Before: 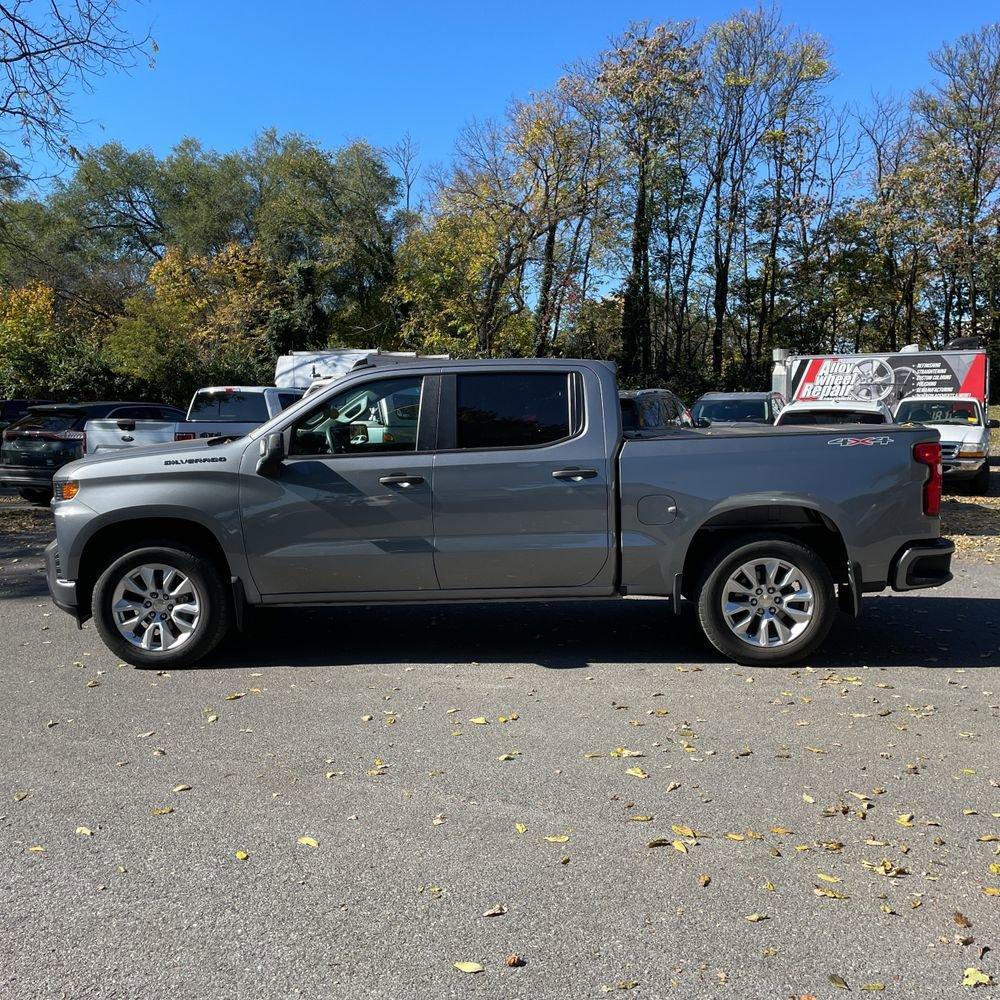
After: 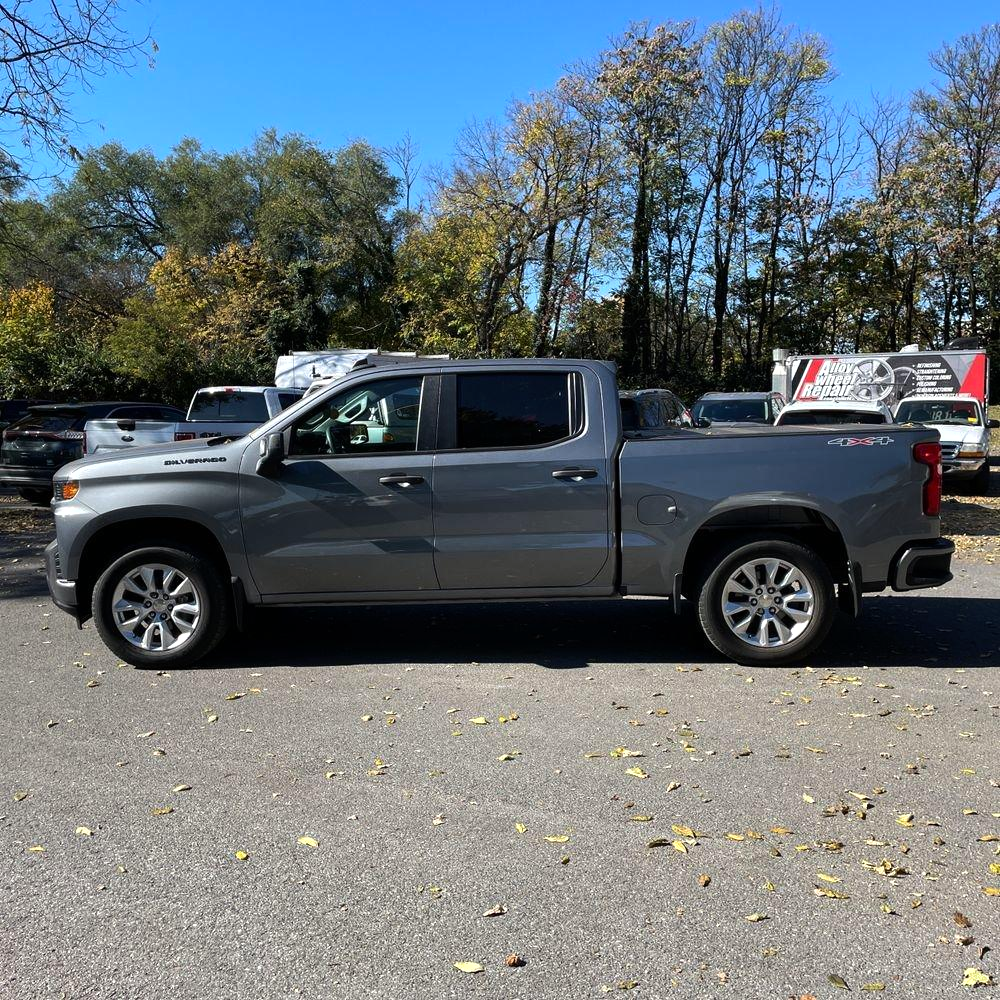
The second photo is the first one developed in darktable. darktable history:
tone equalizer: -8 EV -0.44 EV, -7 EV -0.378 EV, -6 EV -0.308 EV, -5 EV -0.223 EV, -3 EV 0.219 EV, -2 EV 0.357 EV, -1 EV 0.394 EV, +0 EV 0.39 EV, edges refinement/feathering 500, mask exposure compensation -1.57 EV, preserve details no
shadows and highlights: shadows -20.05, white point adjustment -1.88, highlights -35.16
